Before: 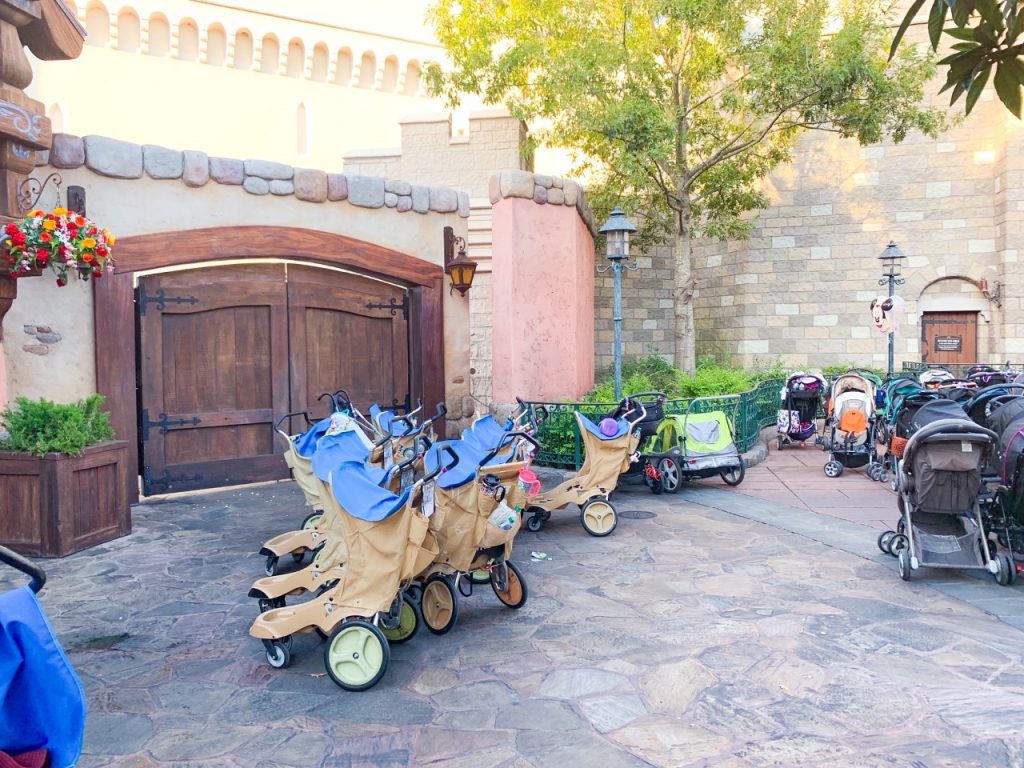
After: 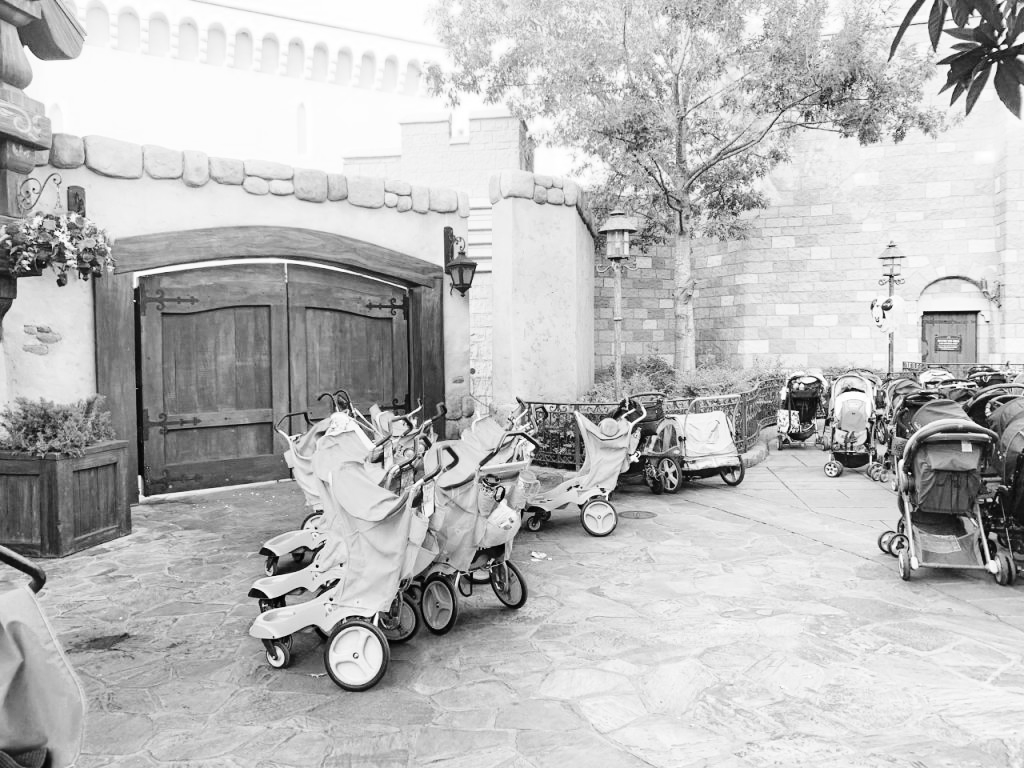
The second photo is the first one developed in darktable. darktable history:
color calibration: output gray [0.267, 0.423, 0.261, 0], illuminant as shot in camera, x 0.379, y 0.398, temperature 4141.97 K
base curve: curves: ch0 [(0, 0) (0.036, 0.025) (0.121, 0.166) (0.206, 0.329) (0.605, 0.79) (1, 1)], preserve colors none
